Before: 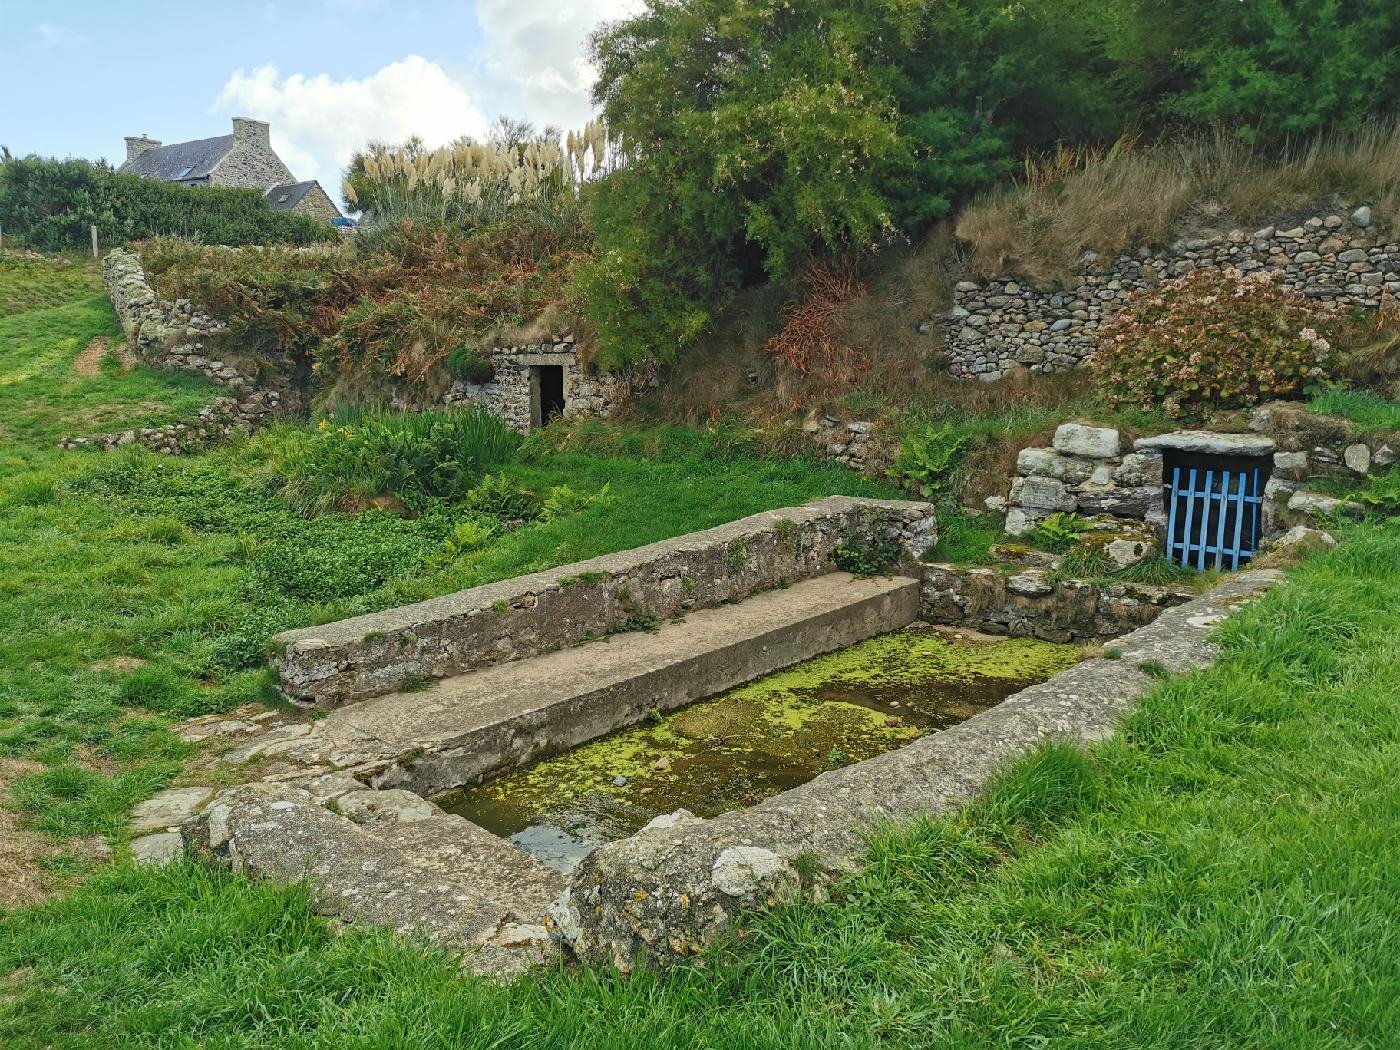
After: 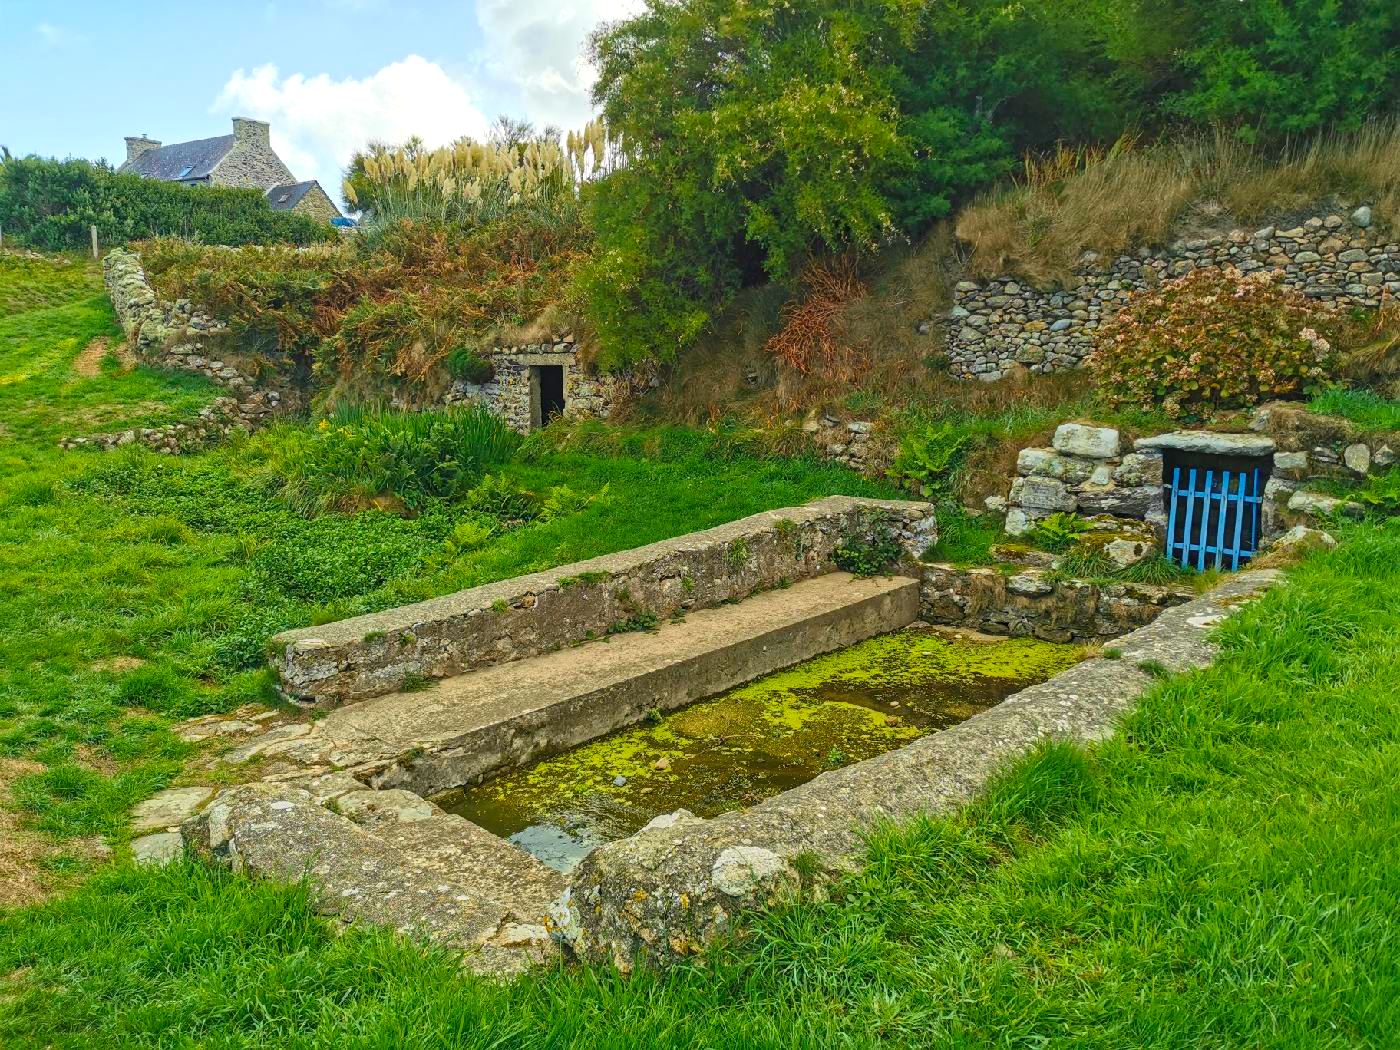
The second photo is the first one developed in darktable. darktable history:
local contrast: detail 110%
color balance rgb: perceptual saturation grading › global saturation 30%, global vibrance 20%
exposure: black level correction 0.001, exposure 0.191 EV, compensate highlight preservation false
velvia: on, module defaults
